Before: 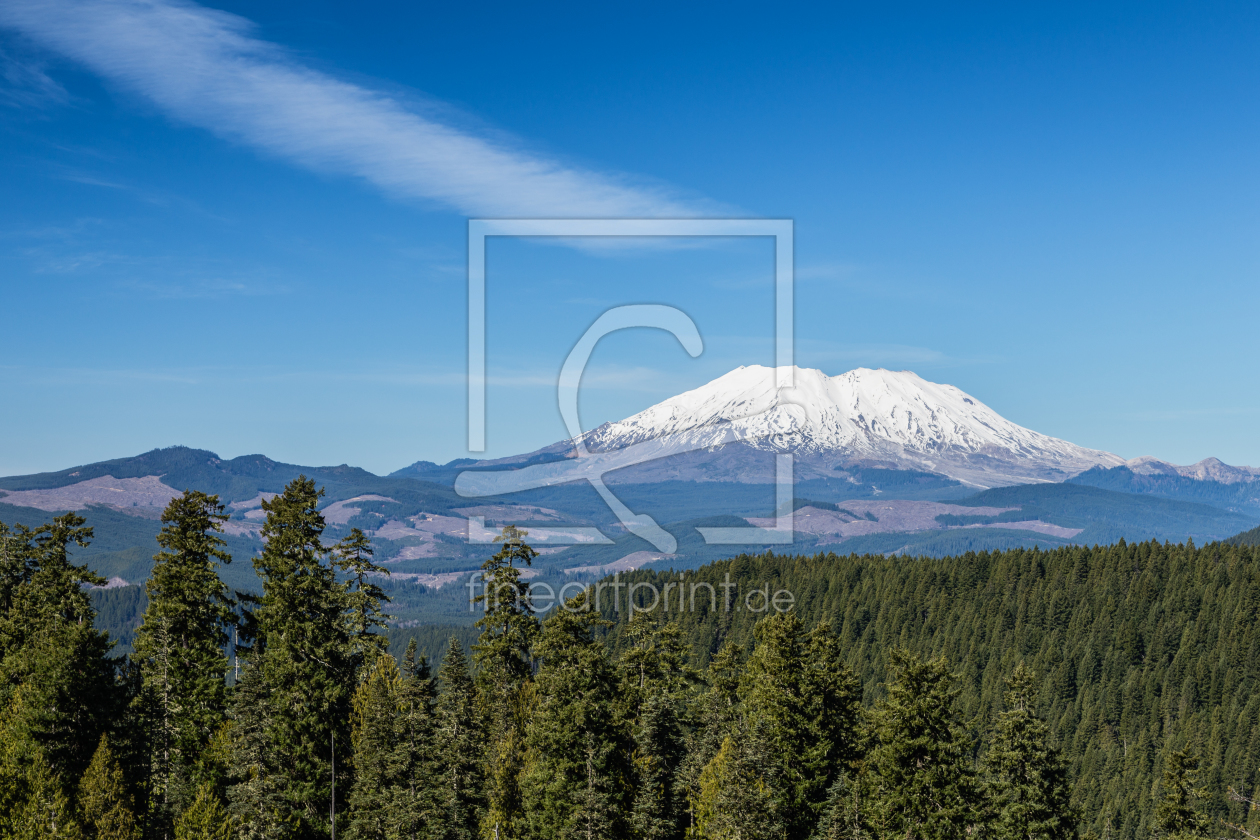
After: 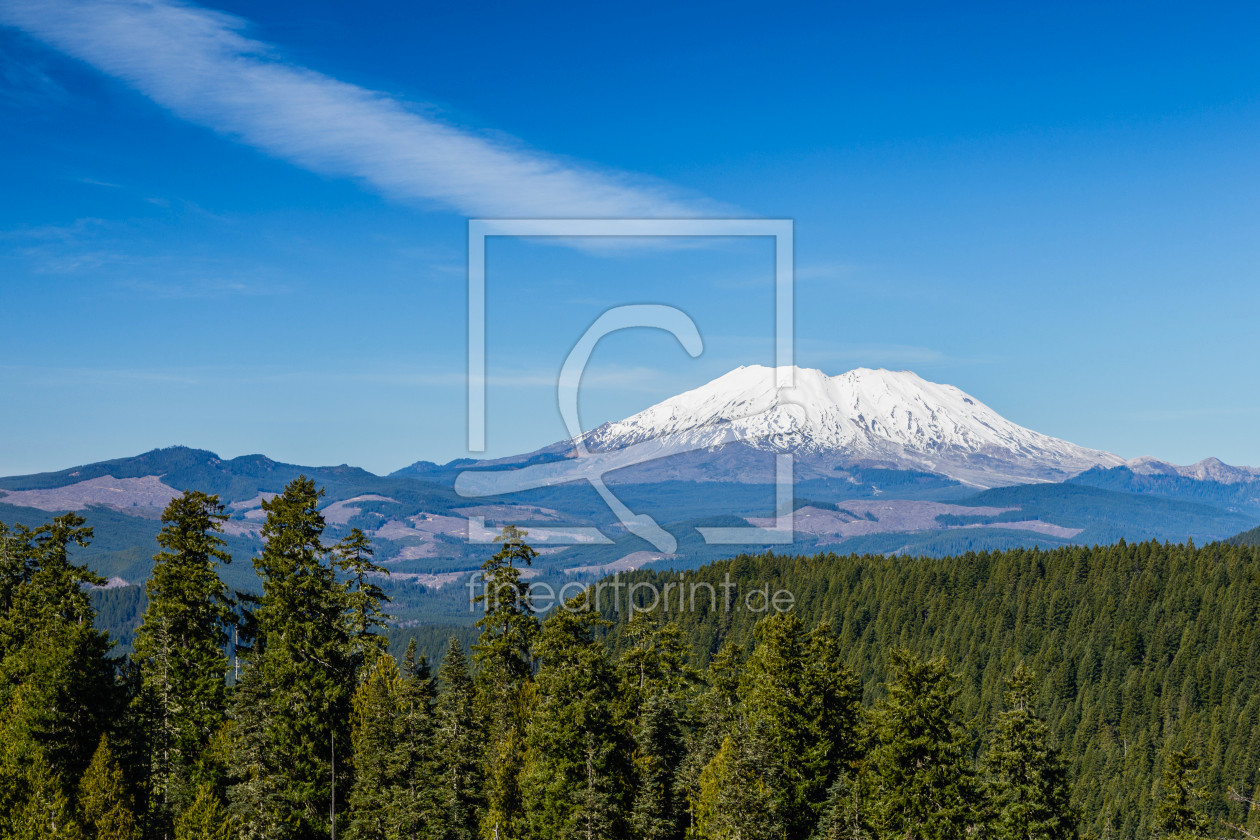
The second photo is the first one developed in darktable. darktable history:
color balance rgb: perceptual saturation grading › global saturation 20%, perceptual saturation grading › highlights -25.283%, perceptual saturation grading › shadows 24.49%
